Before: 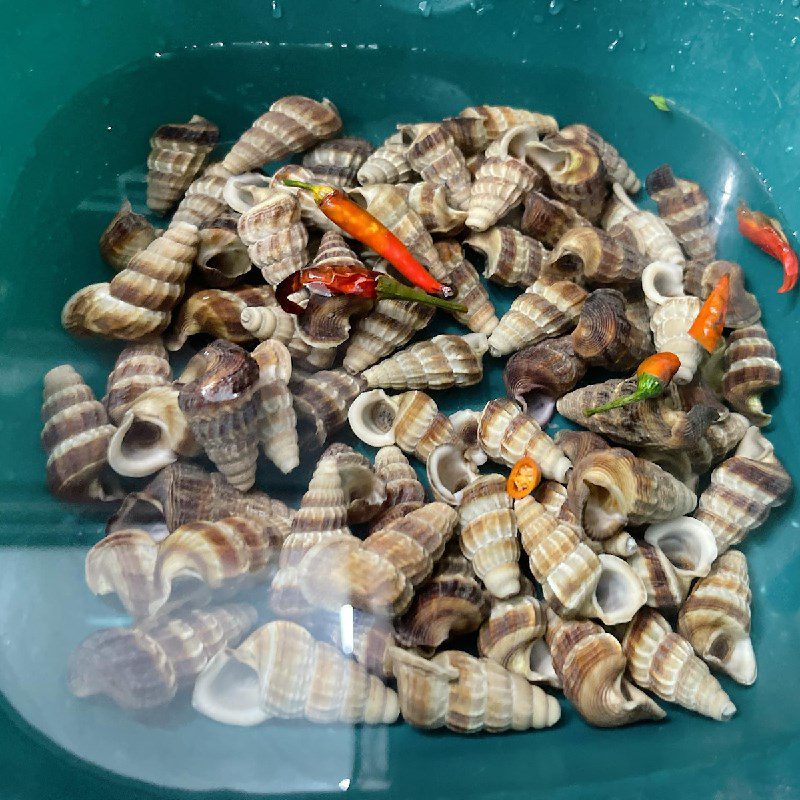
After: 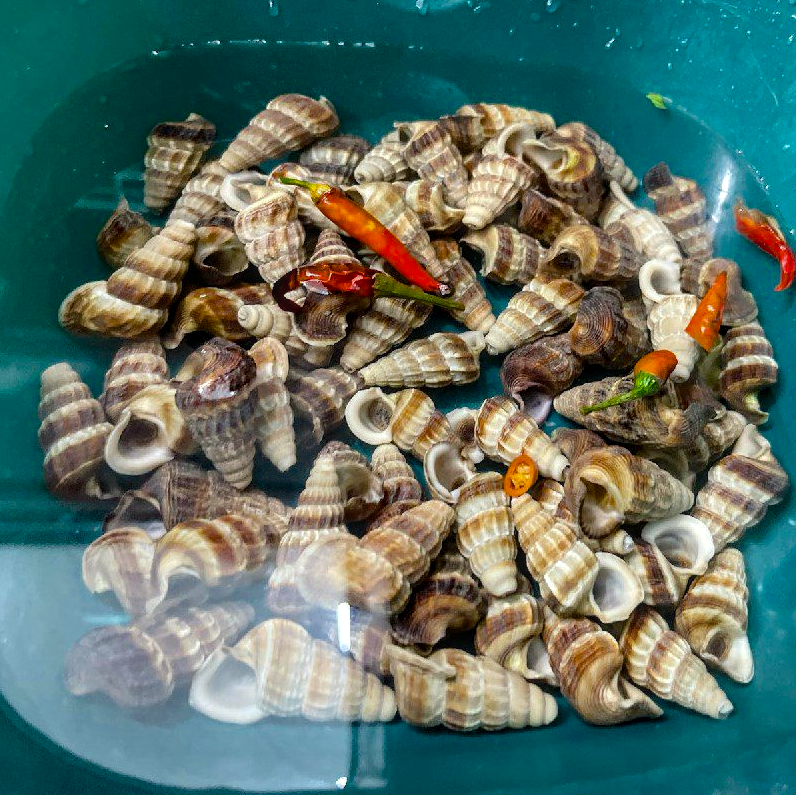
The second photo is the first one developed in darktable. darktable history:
crop and rotate: left 0.465%, top 0.306%, bottom 0.306%
color balance rgb: perceptual saturation grading › global saturation 19.708%, saturation formula JzAzBz (2021)
local contrast: on, module defaults
